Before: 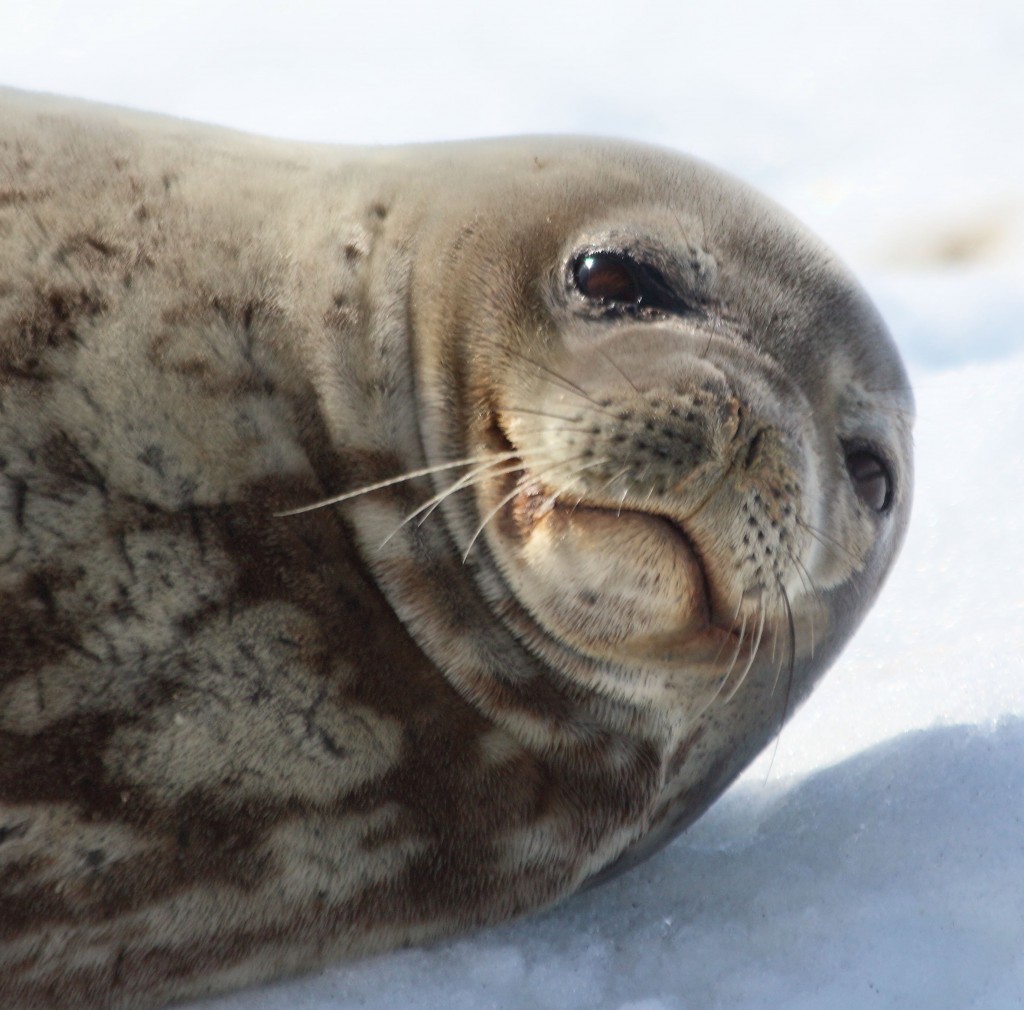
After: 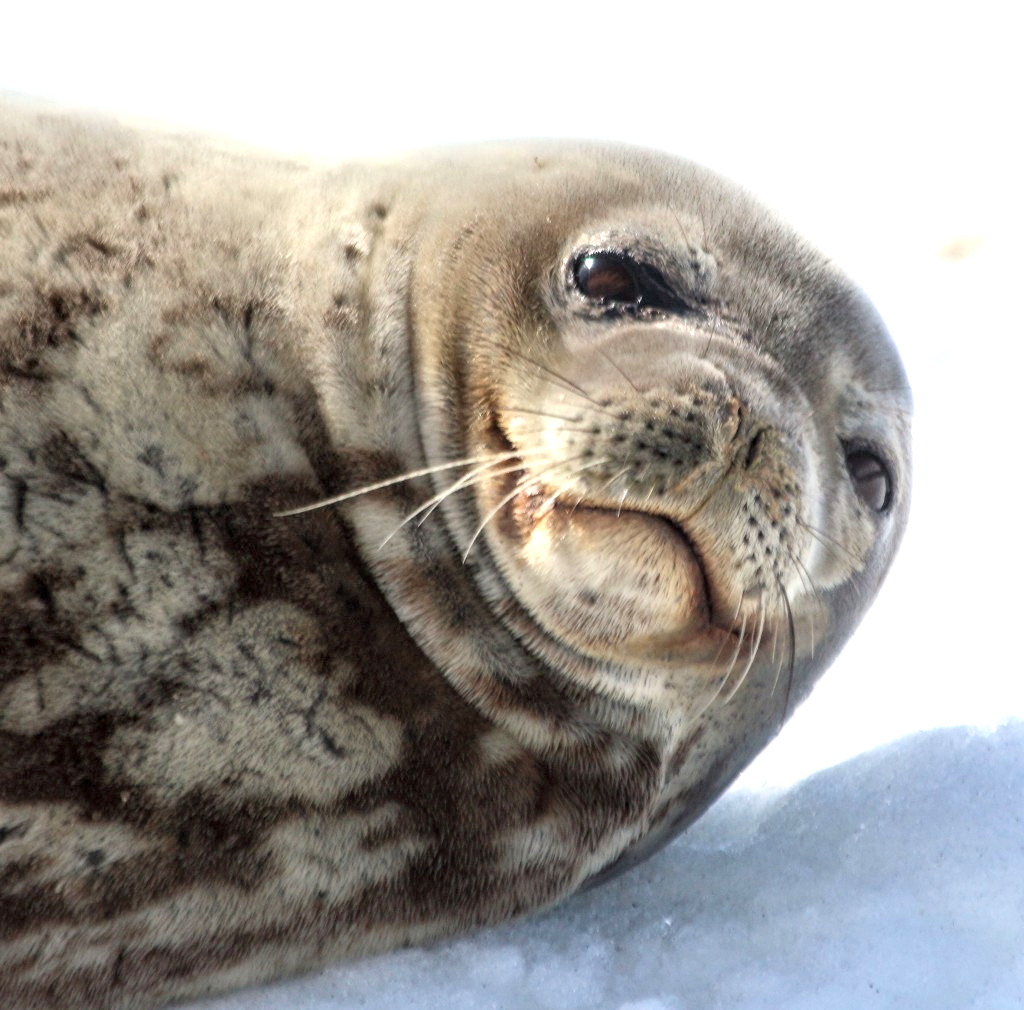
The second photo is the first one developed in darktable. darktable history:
exposure: exposure 0.64 EV, compensate highlight preservation false
local contrast: on, module defaults
rgb curve: curves: ch0 [(0, 0) (0.136, 0.078) (0.262, 0.245) (0.414, 0.42) (1, 1)], compensate middle gray true, preserve colors basic power
